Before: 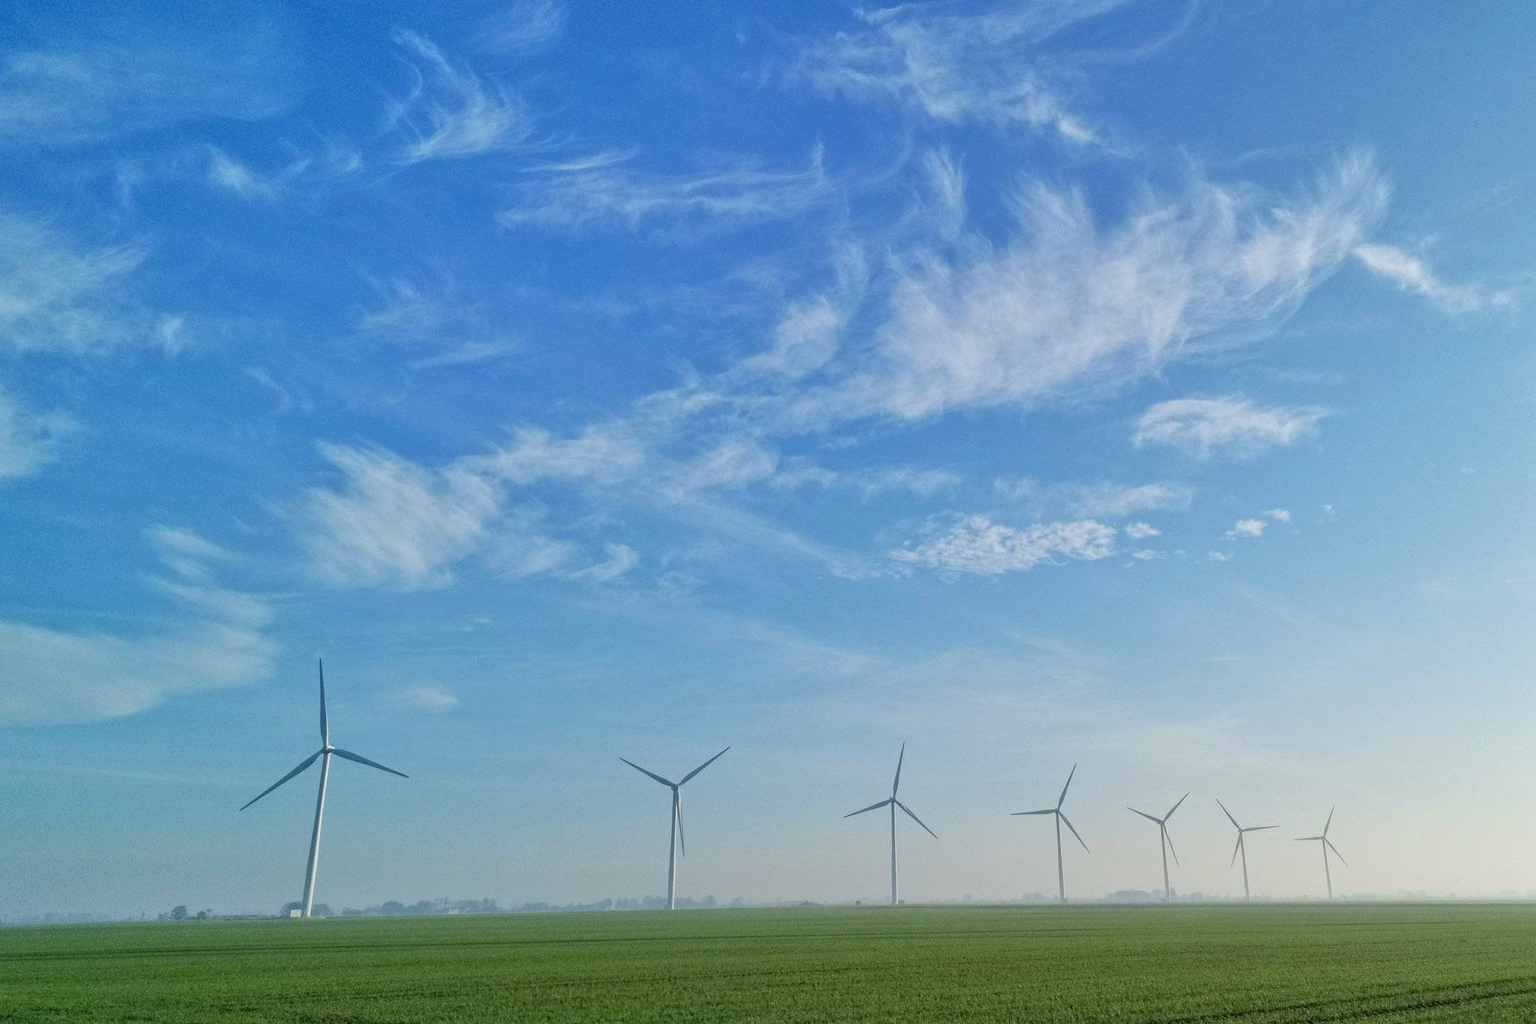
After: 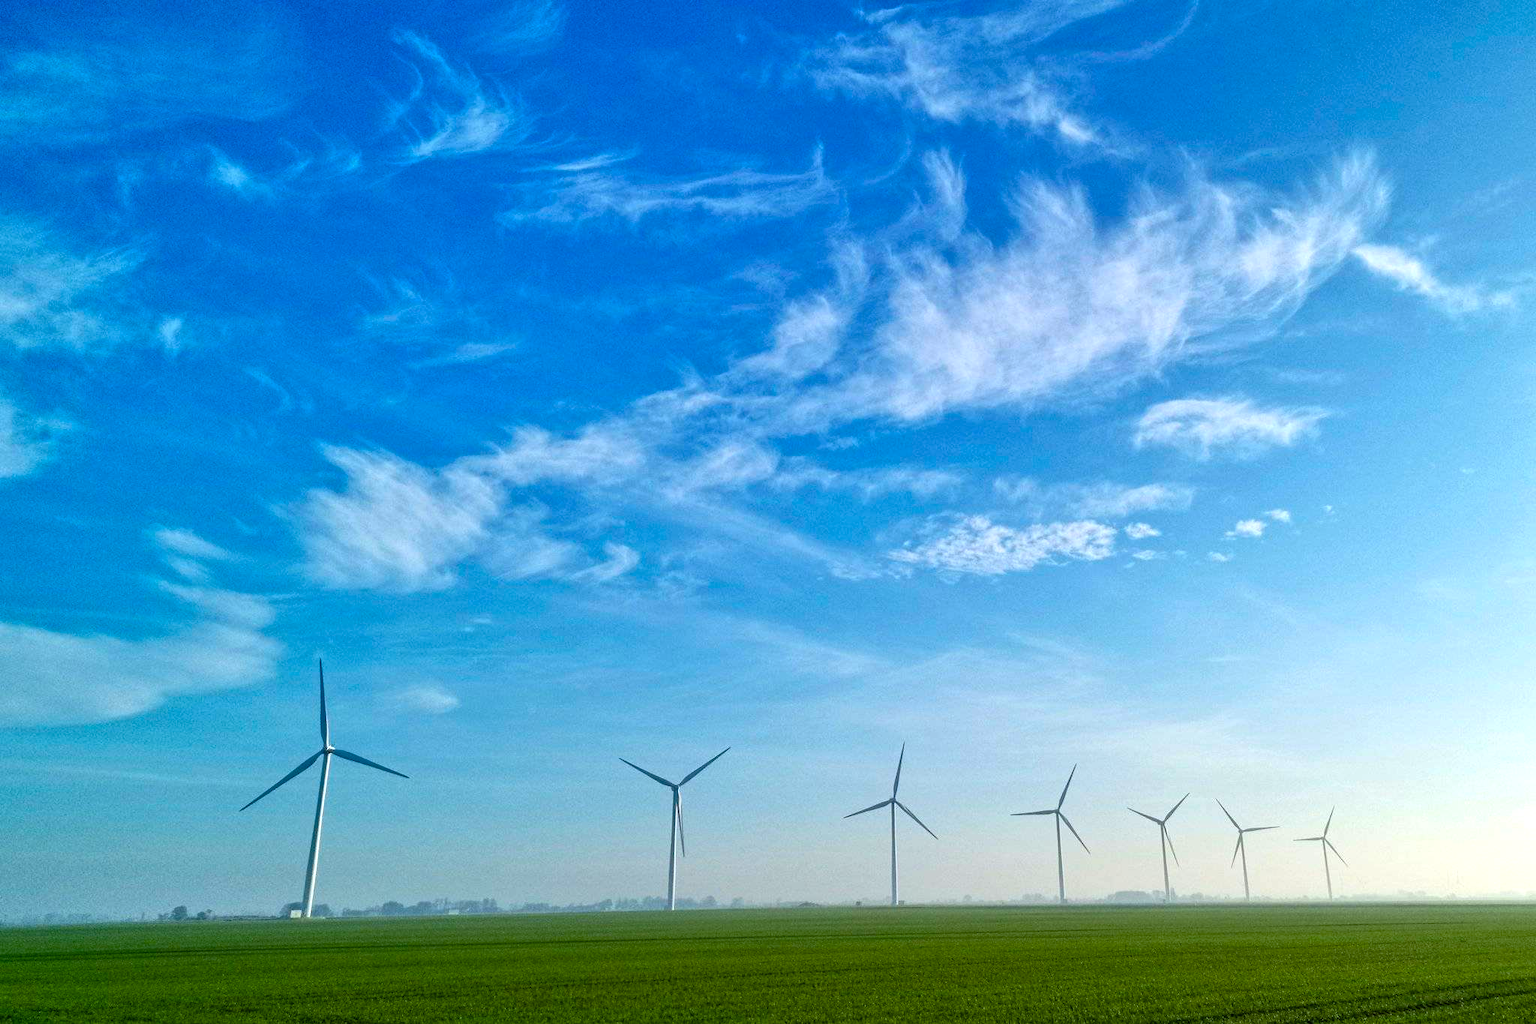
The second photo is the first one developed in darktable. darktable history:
color balance rgb: highlights gain › luminance 9.626%, perceptual saturation grading › global saturation 36.836%, perceptual saturation grading › shadows 35.94%, perceptual brilliance grading › highlights 14.29%, perceptual brilliance grading › mid-tones -6.448%, perceptual brilliance grading › shadows -27.321%, global vibrance 15.102%
